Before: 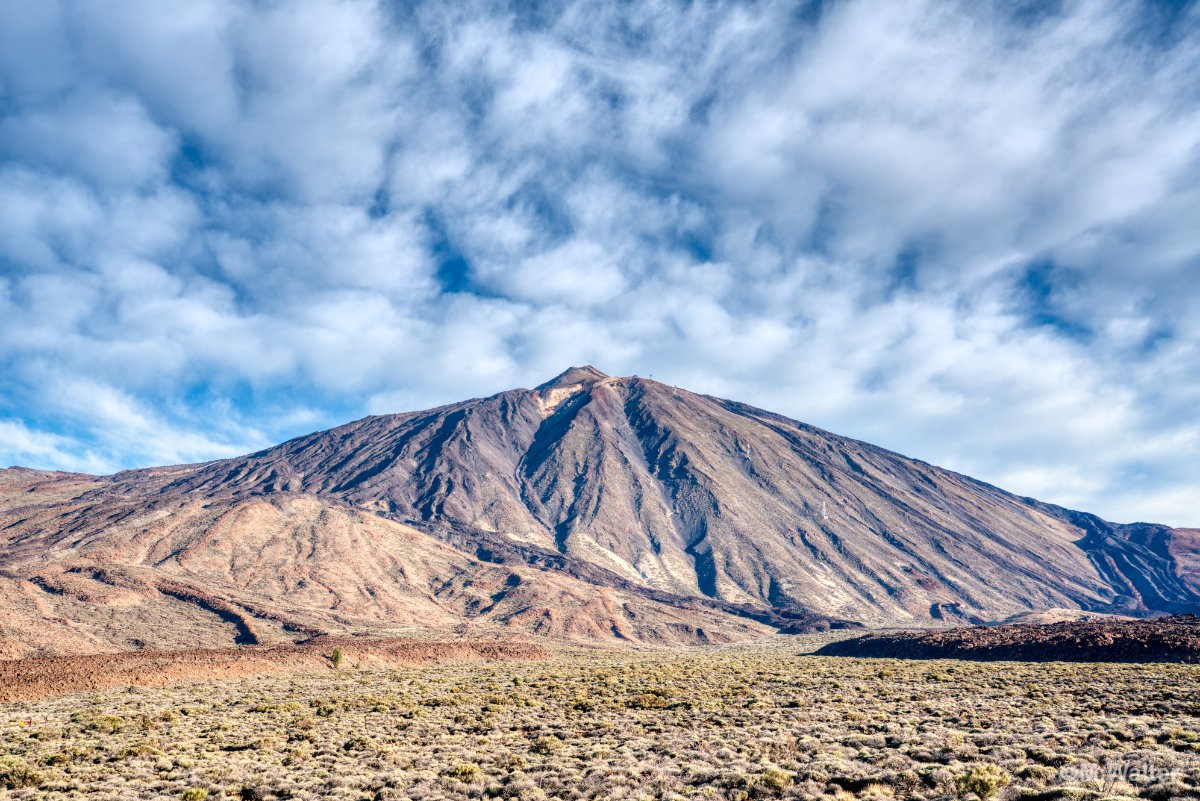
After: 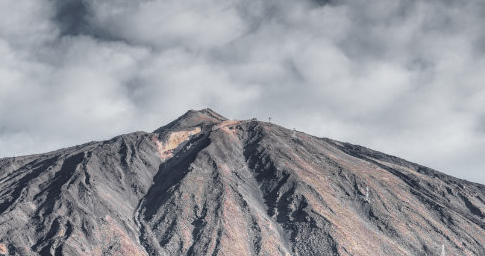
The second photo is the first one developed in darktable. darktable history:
exposure: black level correction 0.001, compensate highlight preservation false
graduated density: on, module defaults
crop: left 31.751%, top 32.172%, right 27.8%, bottom 35.83%
color zones: curves: ch0 [(0.004, 0.388) (0.125, 0.392) (0.25, 0.404) (0.375, 0.5) (0.5, 0.5) (0.625, 0.5) (0.75, 0.5) (0.875, 0.5)]; ch1 [(0, 0.5) (0.125, 0.5) (0.25, 0.5) (0.375, 0.124) (0.524, 0.124) (0.645, 0.128) (0.789, 0.132) (0.914, 0.096) (0.998, 0.068)]
